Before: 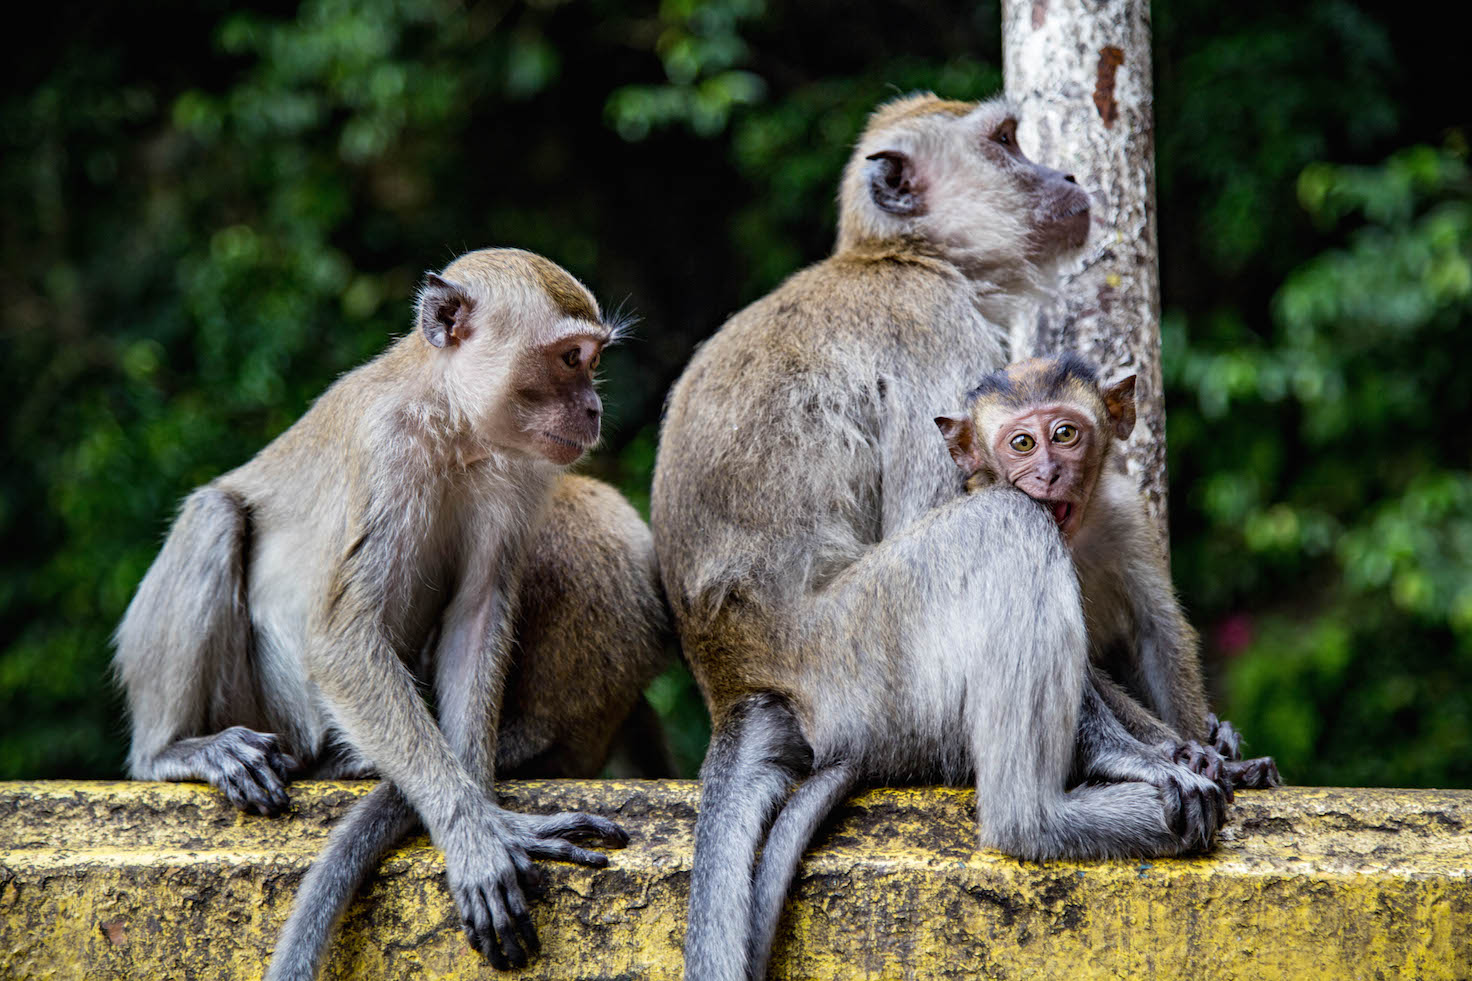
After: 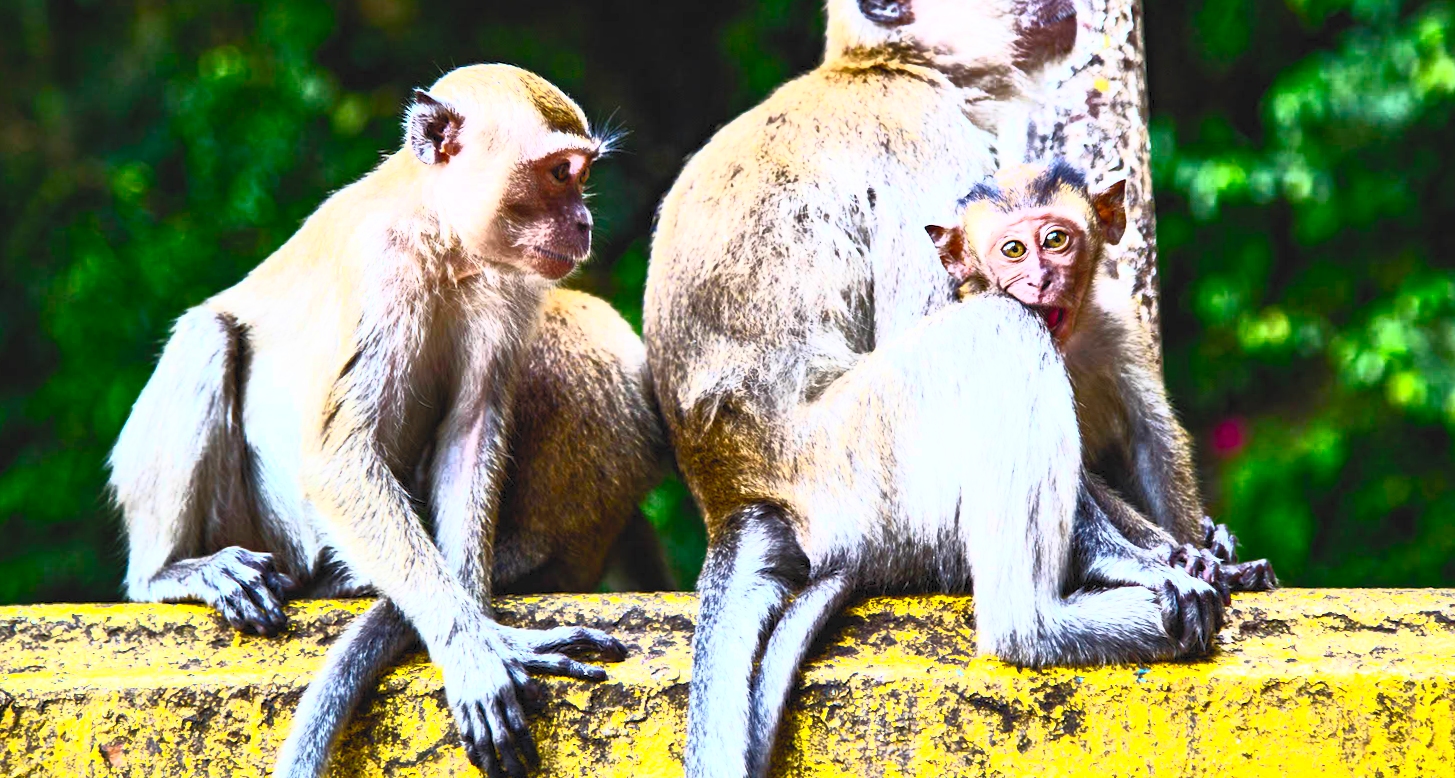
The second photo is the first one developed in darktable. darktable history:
crop and rotate: top 18.507%
rotate and perspective: rotation -1°, crop left 0.011, crop right 0.989, crop top 0.025, crop bottom 0.975
contrast brightness saturation: contrast 1, brightness 1, saturation 1
